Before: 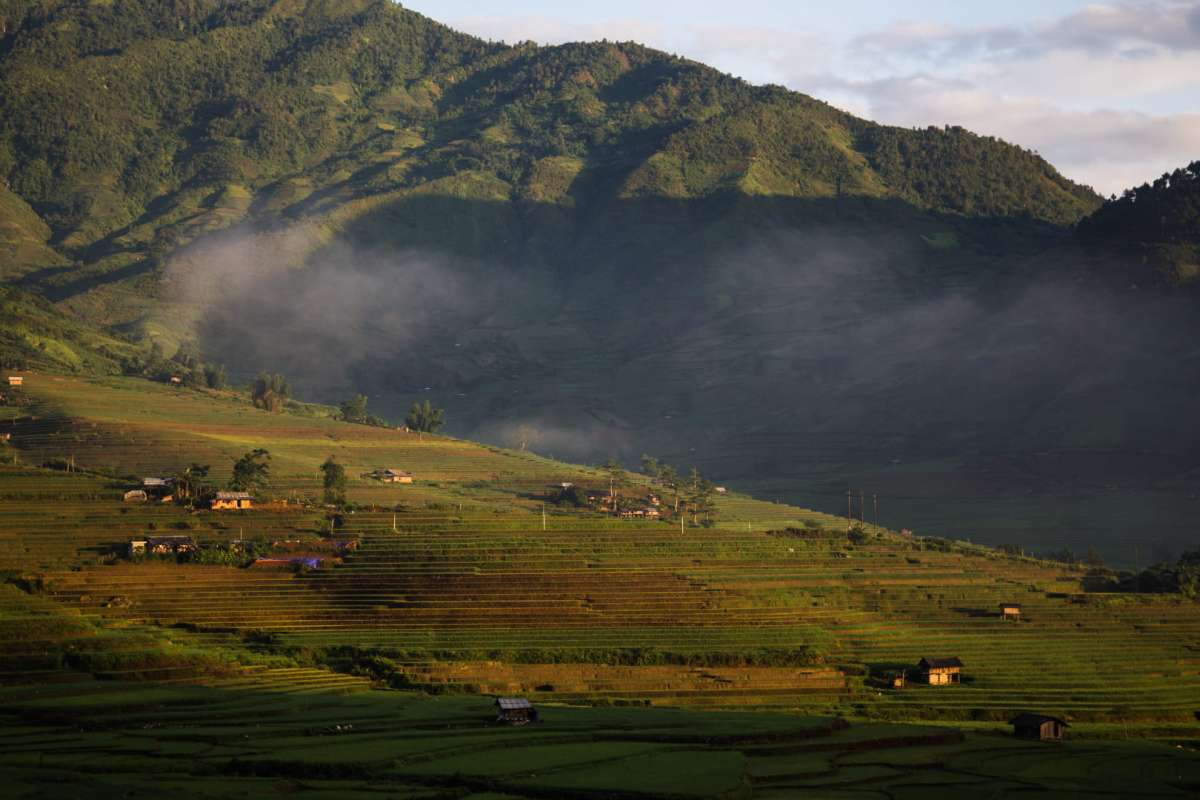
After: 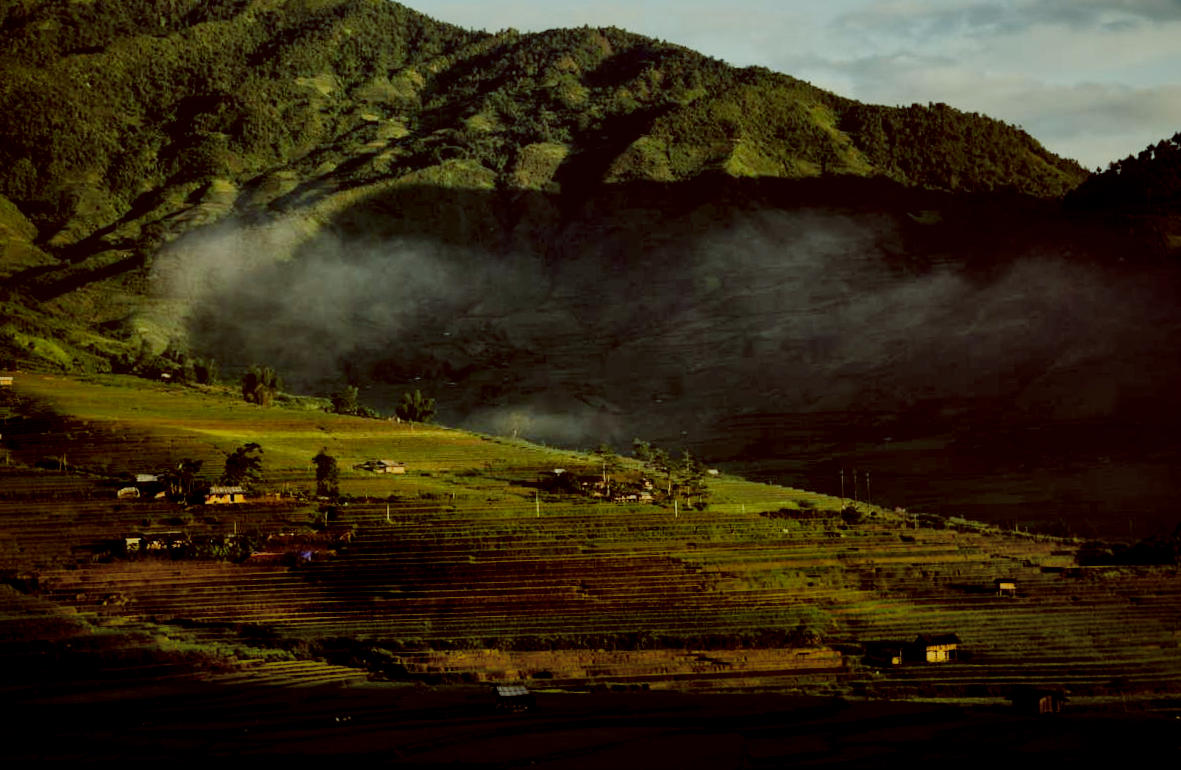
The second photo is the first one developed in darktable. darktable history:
rotate and perspective: rotation -1.42°, crop left 0.016, crop right 0.984, crop top 0.035, crop bottom 0.965
filmic rgb: middle gray luminance 29%, black relative exposure -10.3 EV, white relative exposure 5.5 EV, threshold 6 EV, target black luminance 0%, hardness 3.95, latitude 2.04%, contrast 1.132, highlights saturation mix 5%, shadows ↔ highlights balance 15.11%, preserve chrominance no, color science v3 (2019), use custom middle-gray values true, iterations of high-quality reconstruction 0, enable highlight reconstruction true
local contrast: mode bilateral grid, contrast 70, coarseness 75, detail 180%, midtone range 0.2
color balance: lift [1, 1.015, 0.987, 0.985], gamma [1, 0.959, 1.042, 0.958], gain [0.927, 0.938, 1.072, 0.928], contrast 1.5%
